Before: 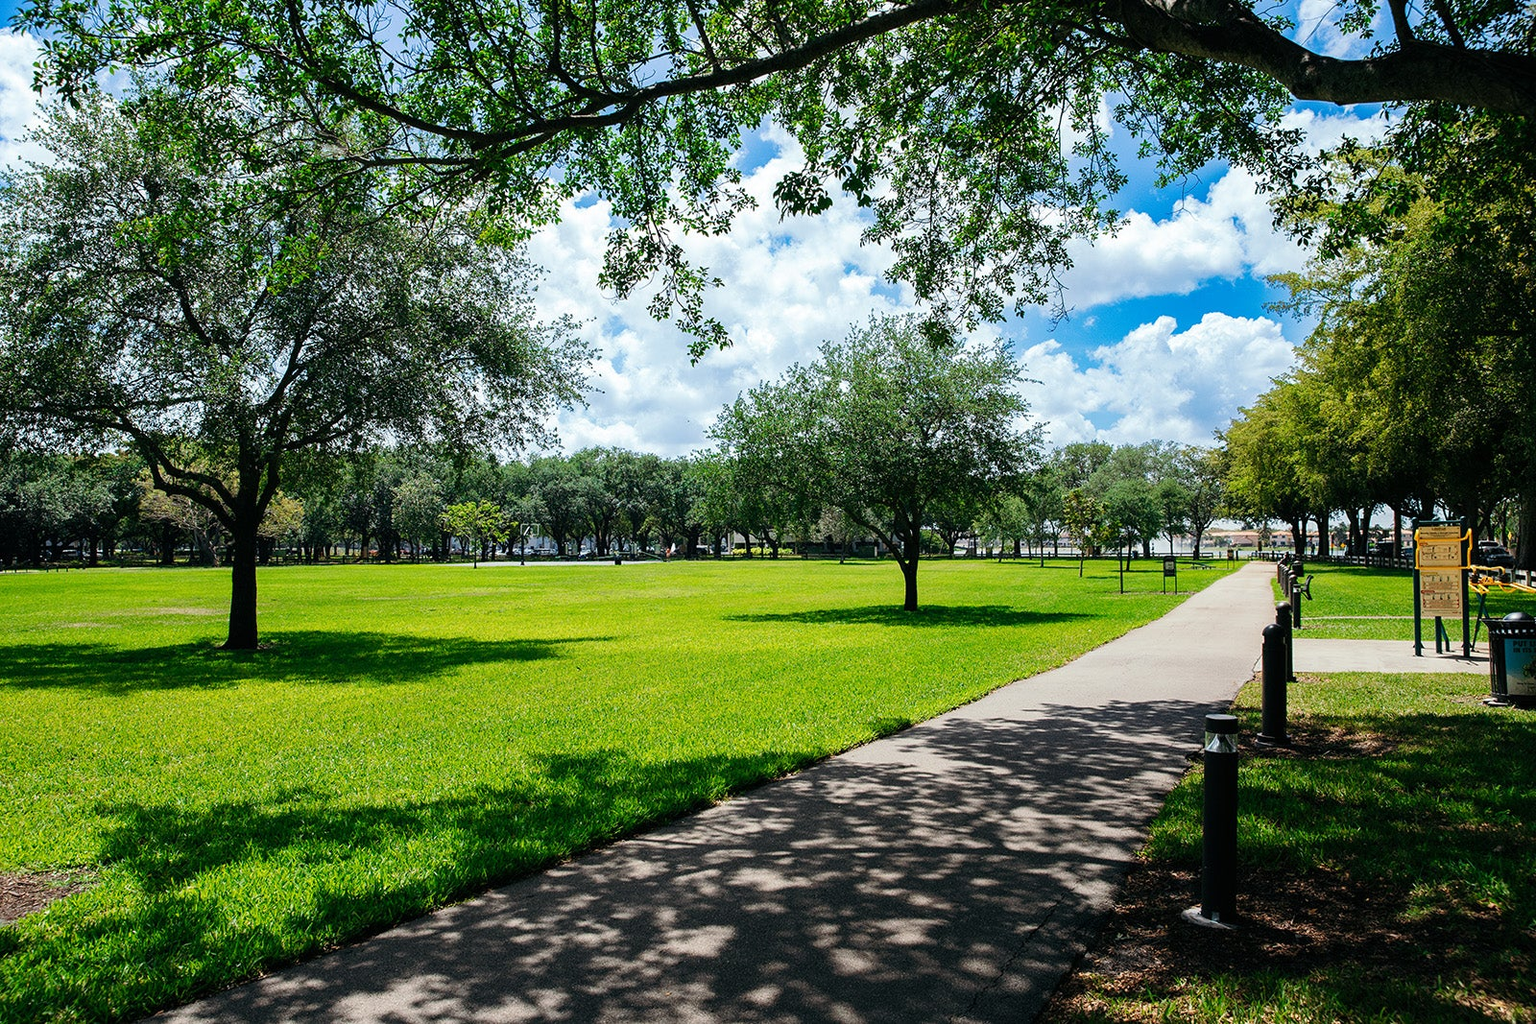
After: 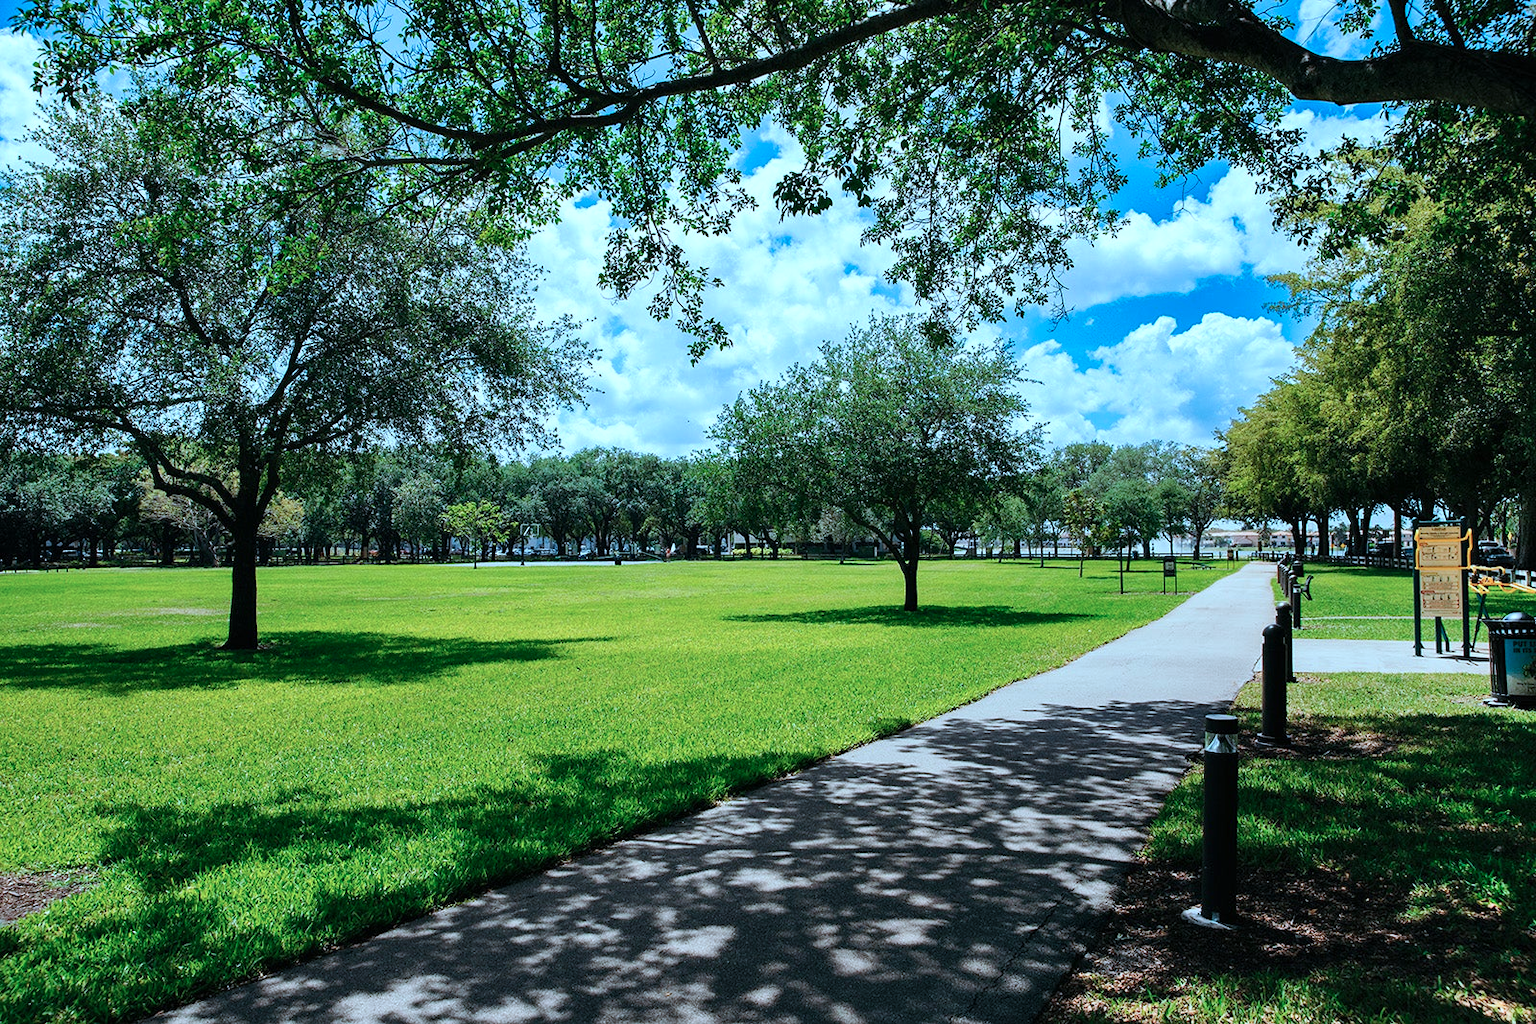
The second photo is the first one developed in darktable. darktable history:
color correction: highlights a* -9.35, highlights b* -23.15
shadows and highlights: radius 133.83, soften with gaussian
